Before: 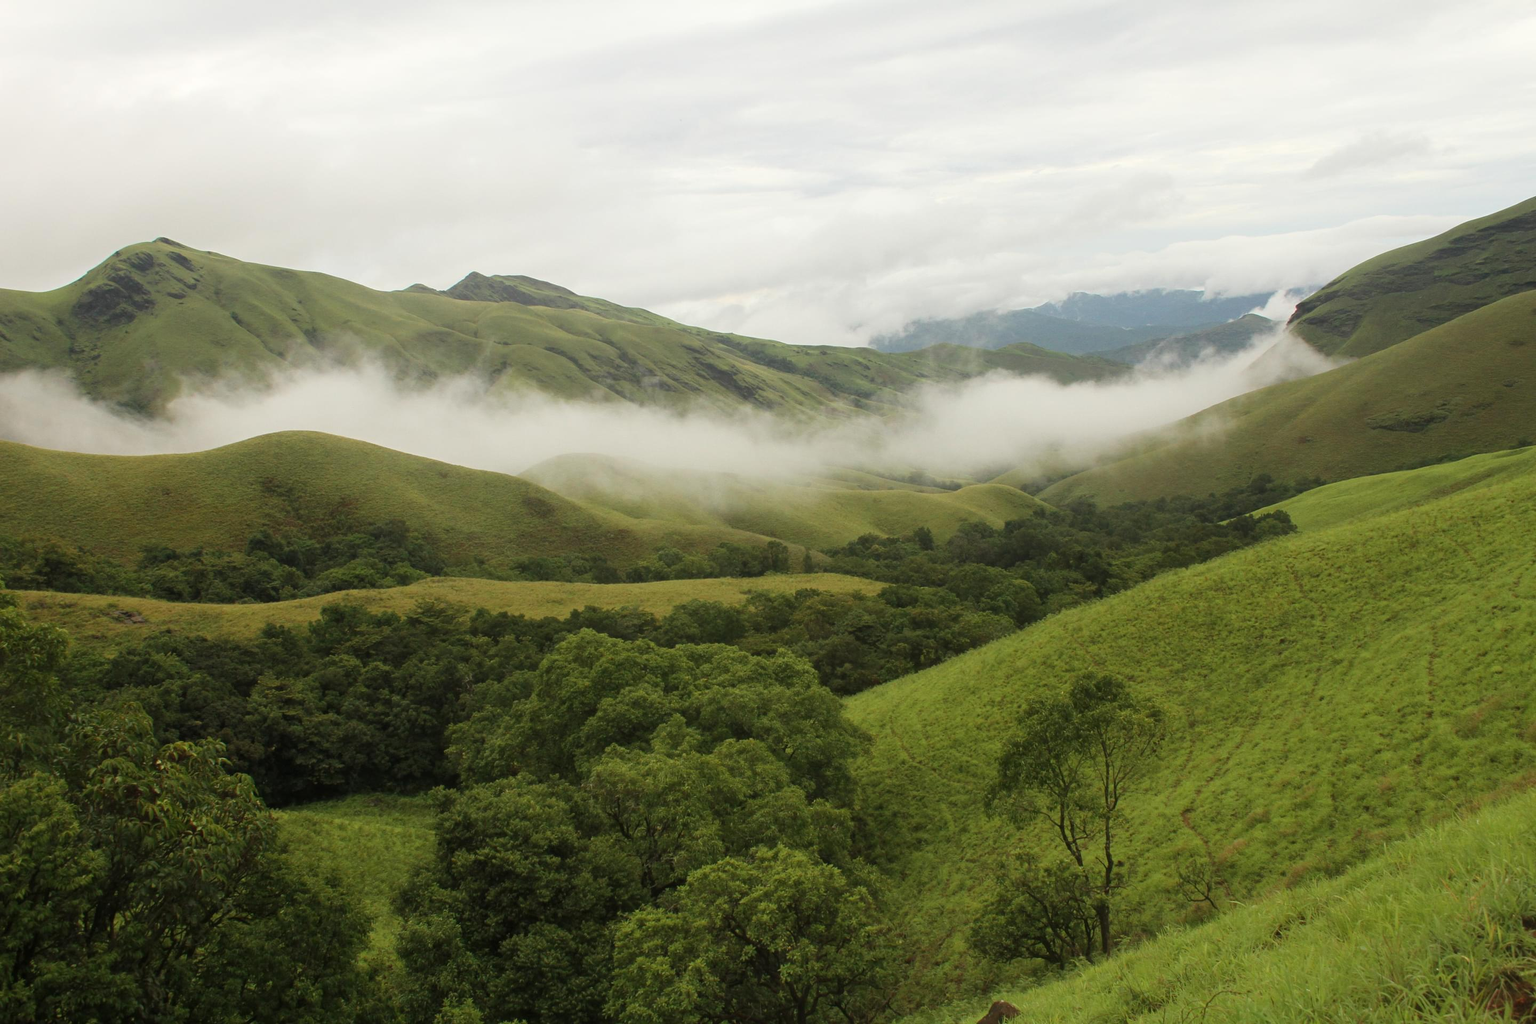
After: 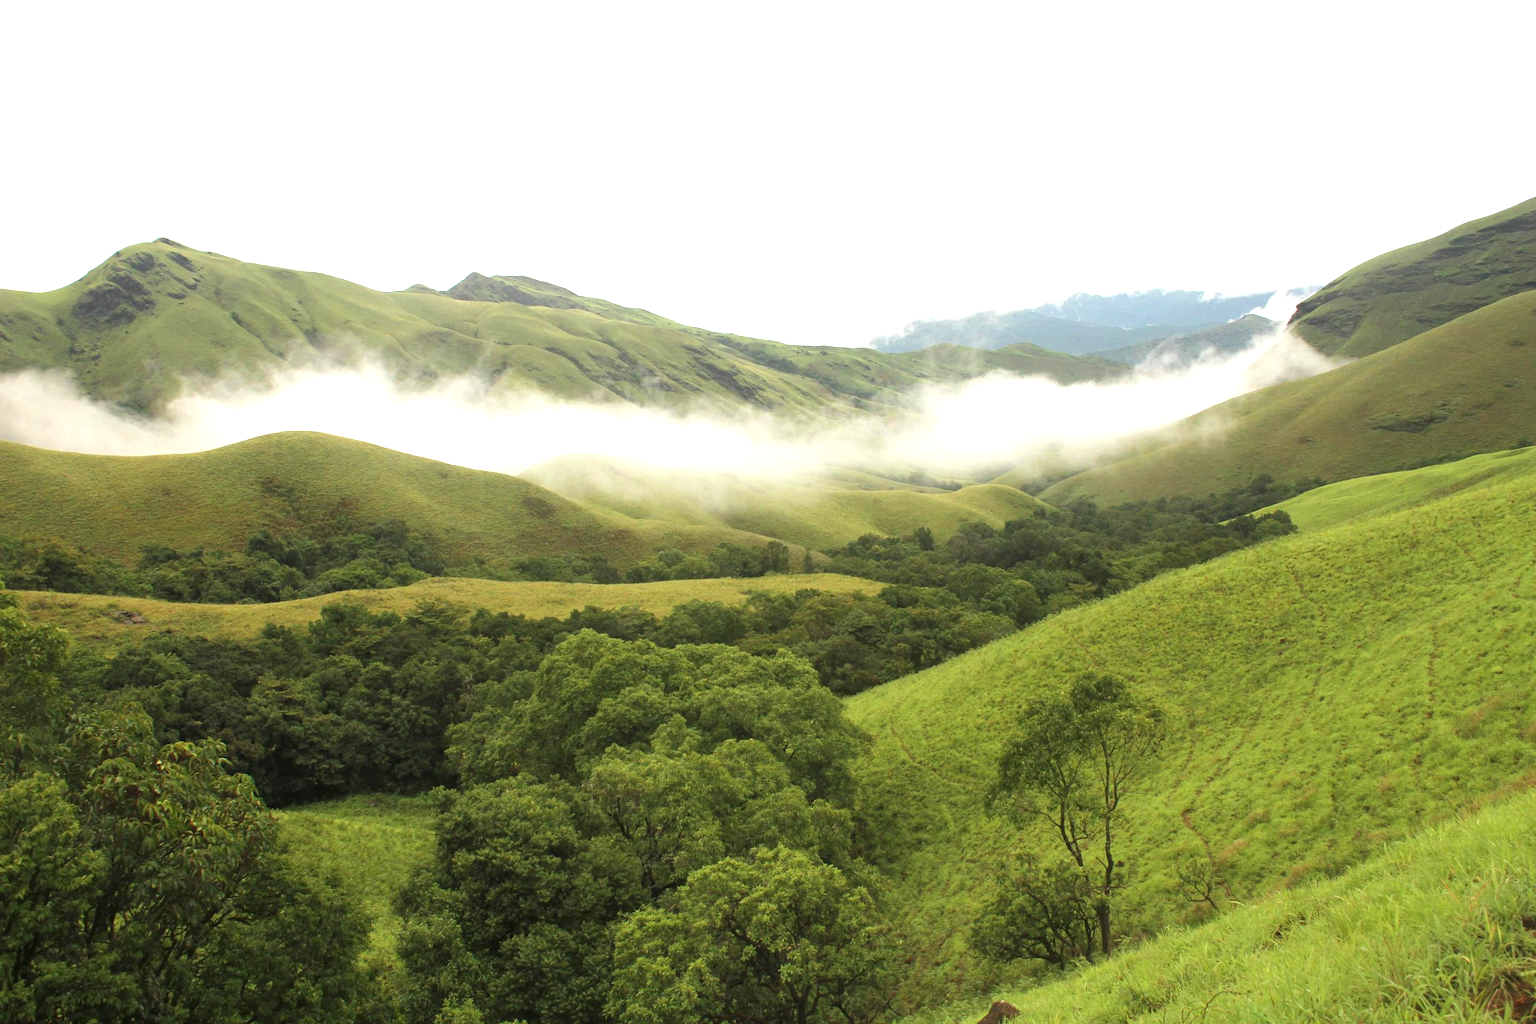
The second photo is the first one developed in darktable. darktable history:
exposure: exposure 1 EV, compensate highlight preservation false
tone equalizer: -7 EV 0.13 EV, smoothing diameter 25%, edges refinement/feathering 10, preserve details guided filter
